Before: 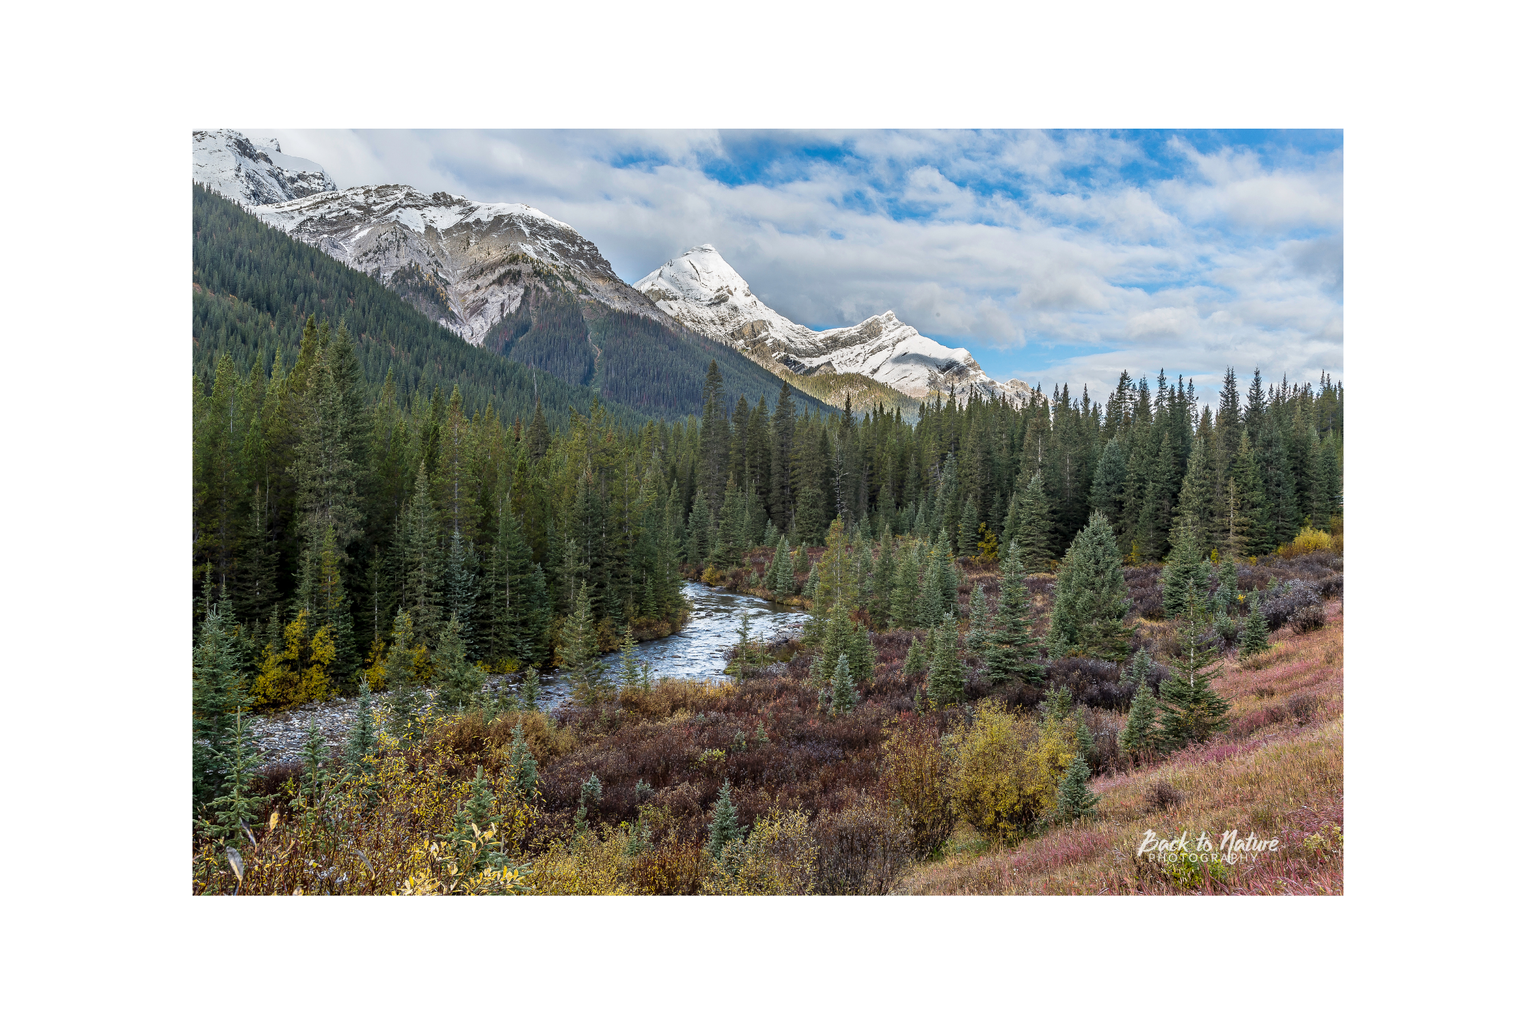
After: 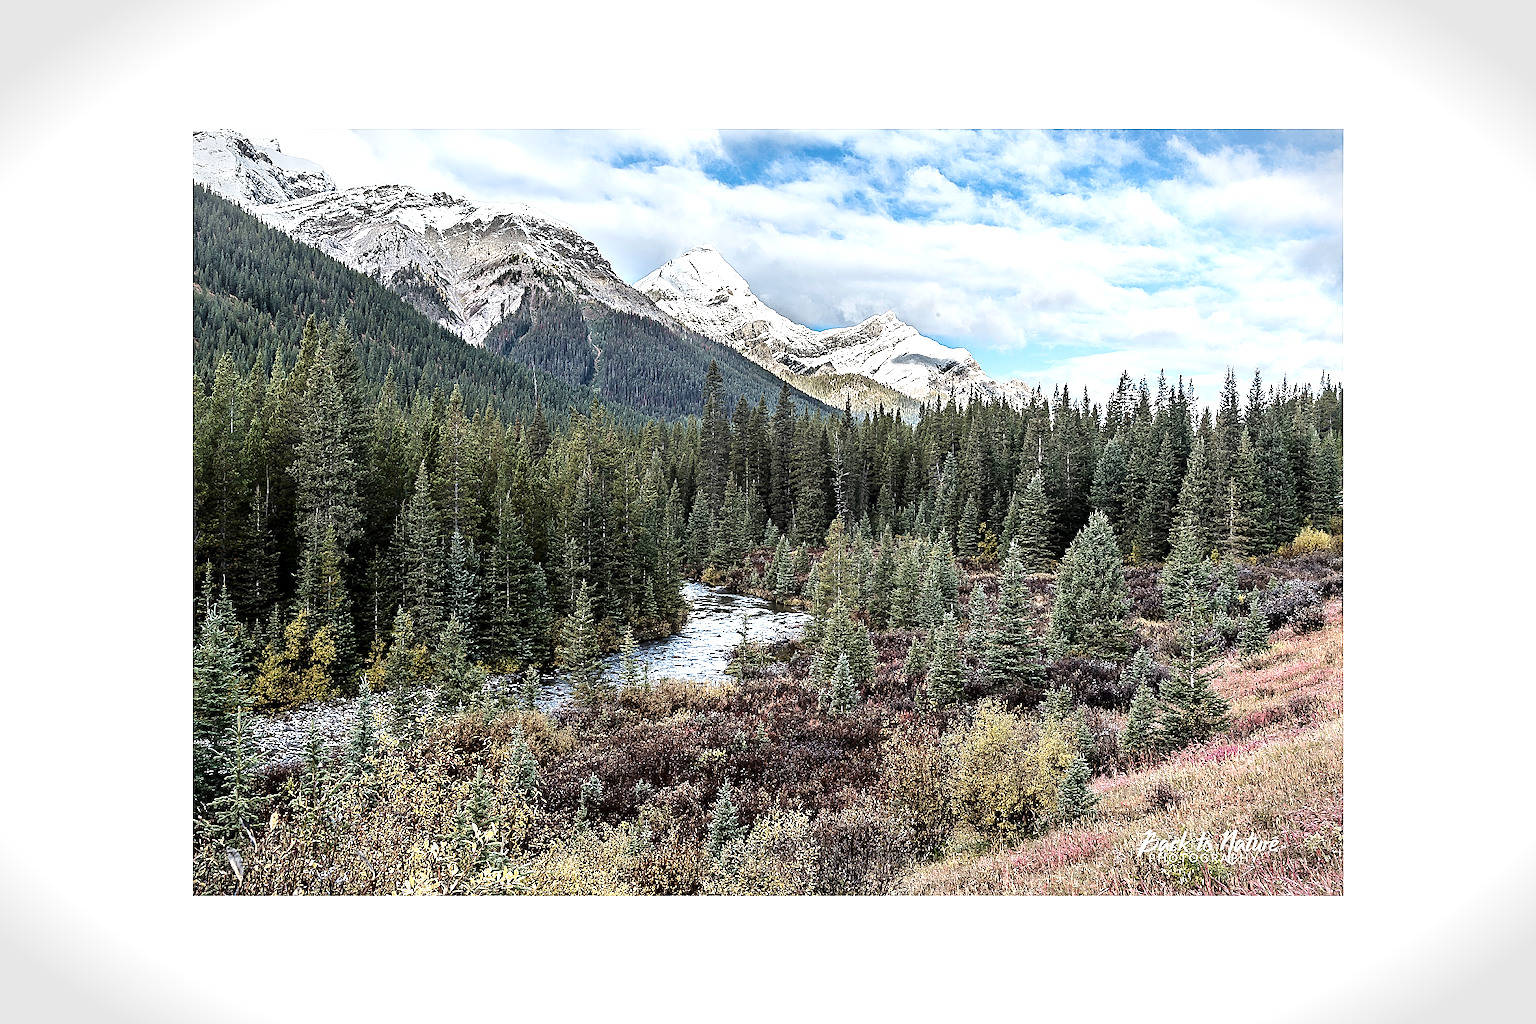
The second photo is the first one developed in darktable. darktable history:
exposure: exposure 0.77 EV, compensate highlight preservation false
vibrance: vibrance 0%
tone curve: curves: ch0 [(0, 0) (0.004, 0.001) (0.133, 0.112) (0.325, 0.362) (0.832, 0.893) (1, 1)], color space Lab, linked channels, preserve colors none
sharpen: radius 1.4, amount 1.25, threshold 0.7
vignetting: automatic ratio true
contrast brightness saturation: brightness -0.2, saturation 0.08
color zones: curves: ch0 [(0, 0.559) (0.153, 0.551) (0.229, 0.5) (0.429, 0.5) (0.571, 0.5) (0.714, 0.5) (0.857, 0.5) (1, 0.559)]; ch1 [(0, 0.417) (0.112, 0.336) (0.213, 0.26) (0.429, 0.34) (0.571, 0.35) (0.683, 0.331) (0.857, 0.344) (1, 0.417)]
